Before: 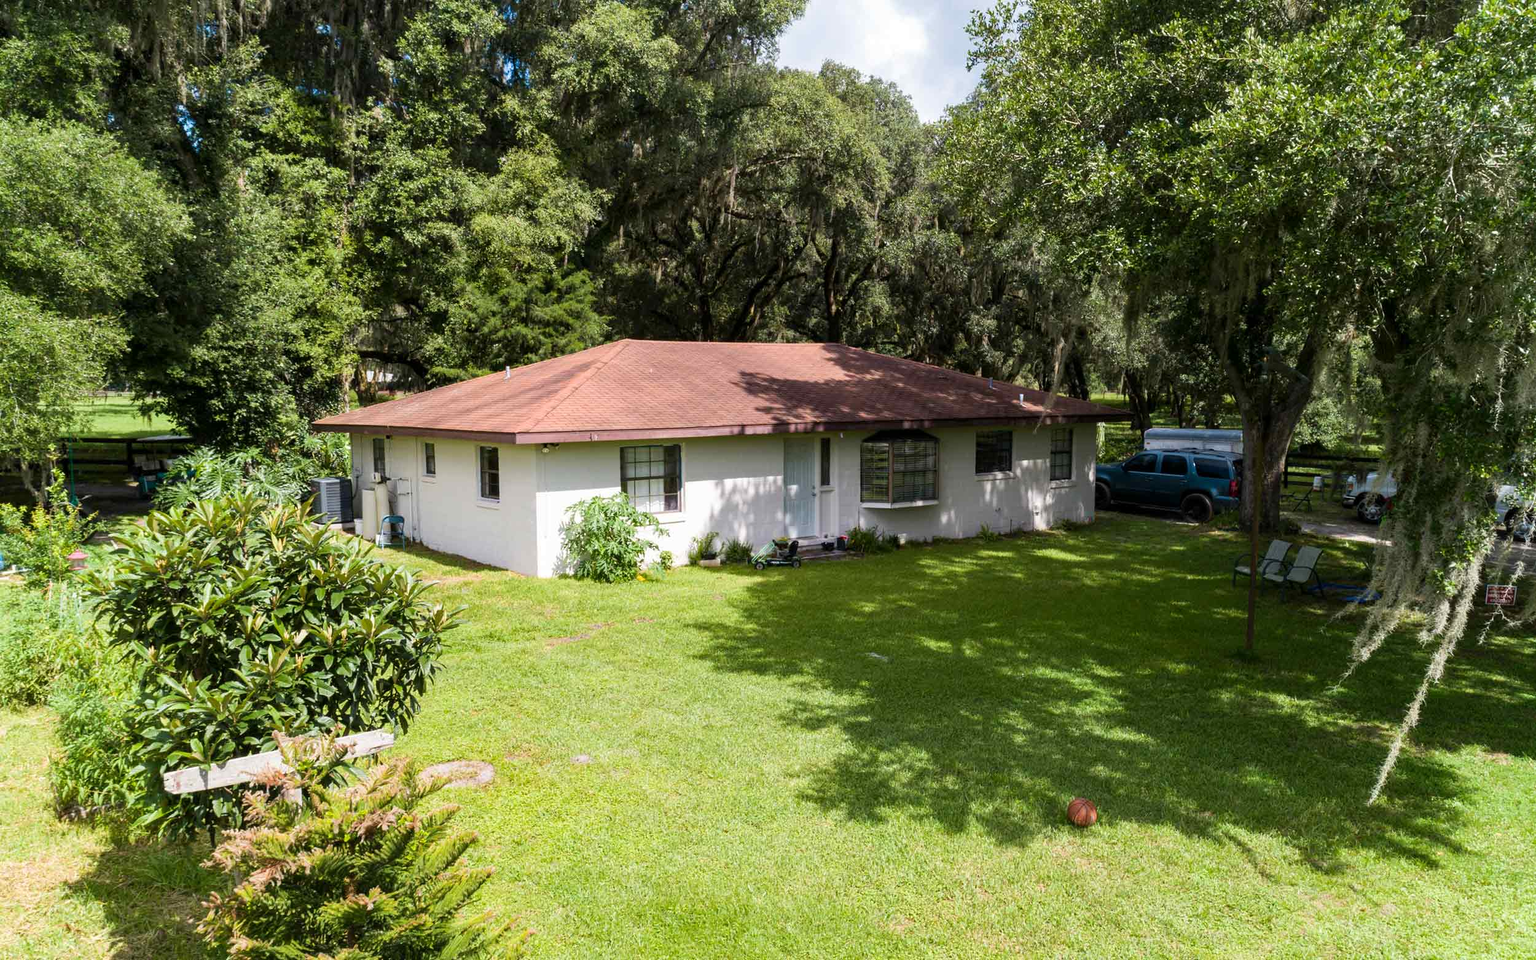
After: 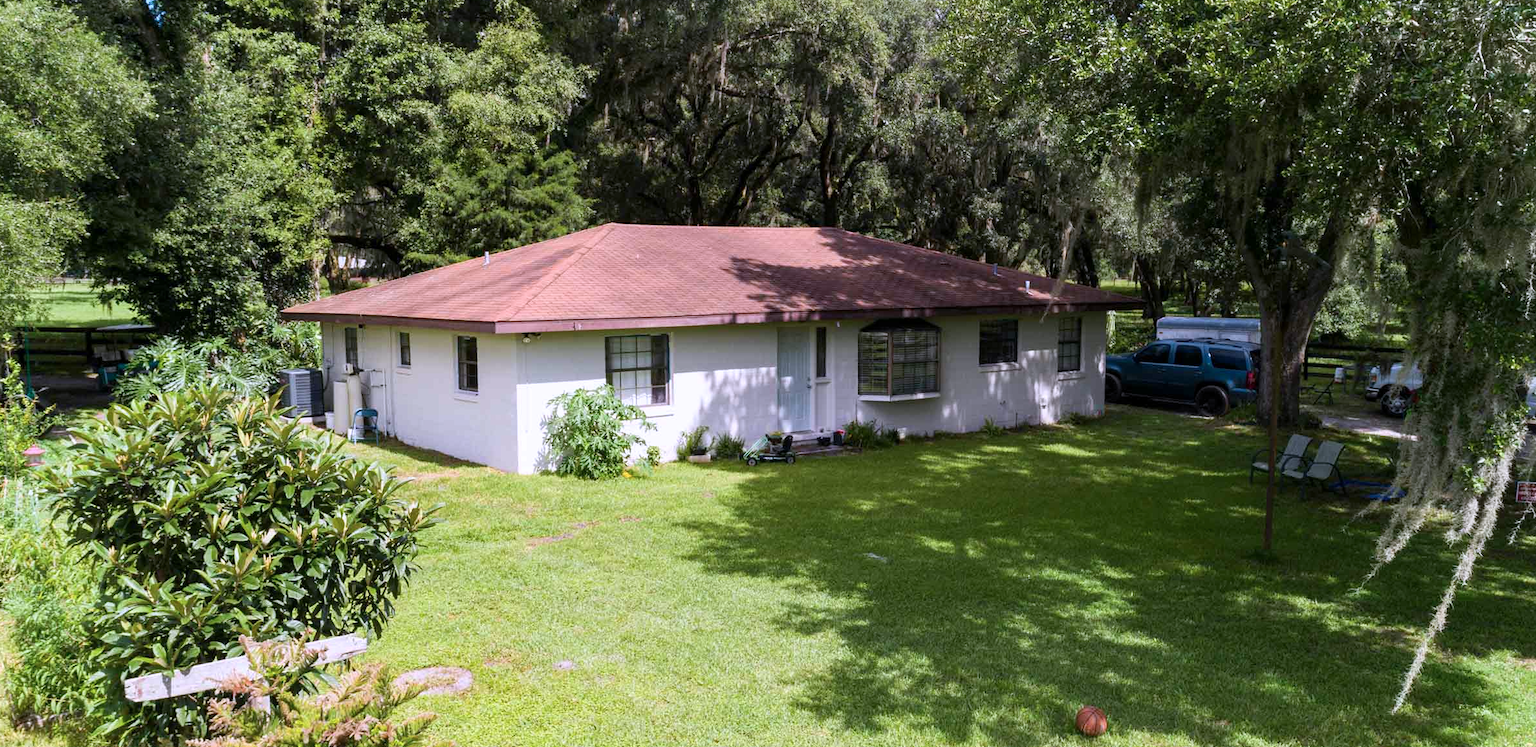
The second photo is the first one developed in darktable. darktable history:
crop and rotate: left 2.991%, top 13.302%, right 1.981%, bottom 12.636%
color calibration: illuminant as shot in camera, x 0.363, y 0.385, temperature 4528.04 K
